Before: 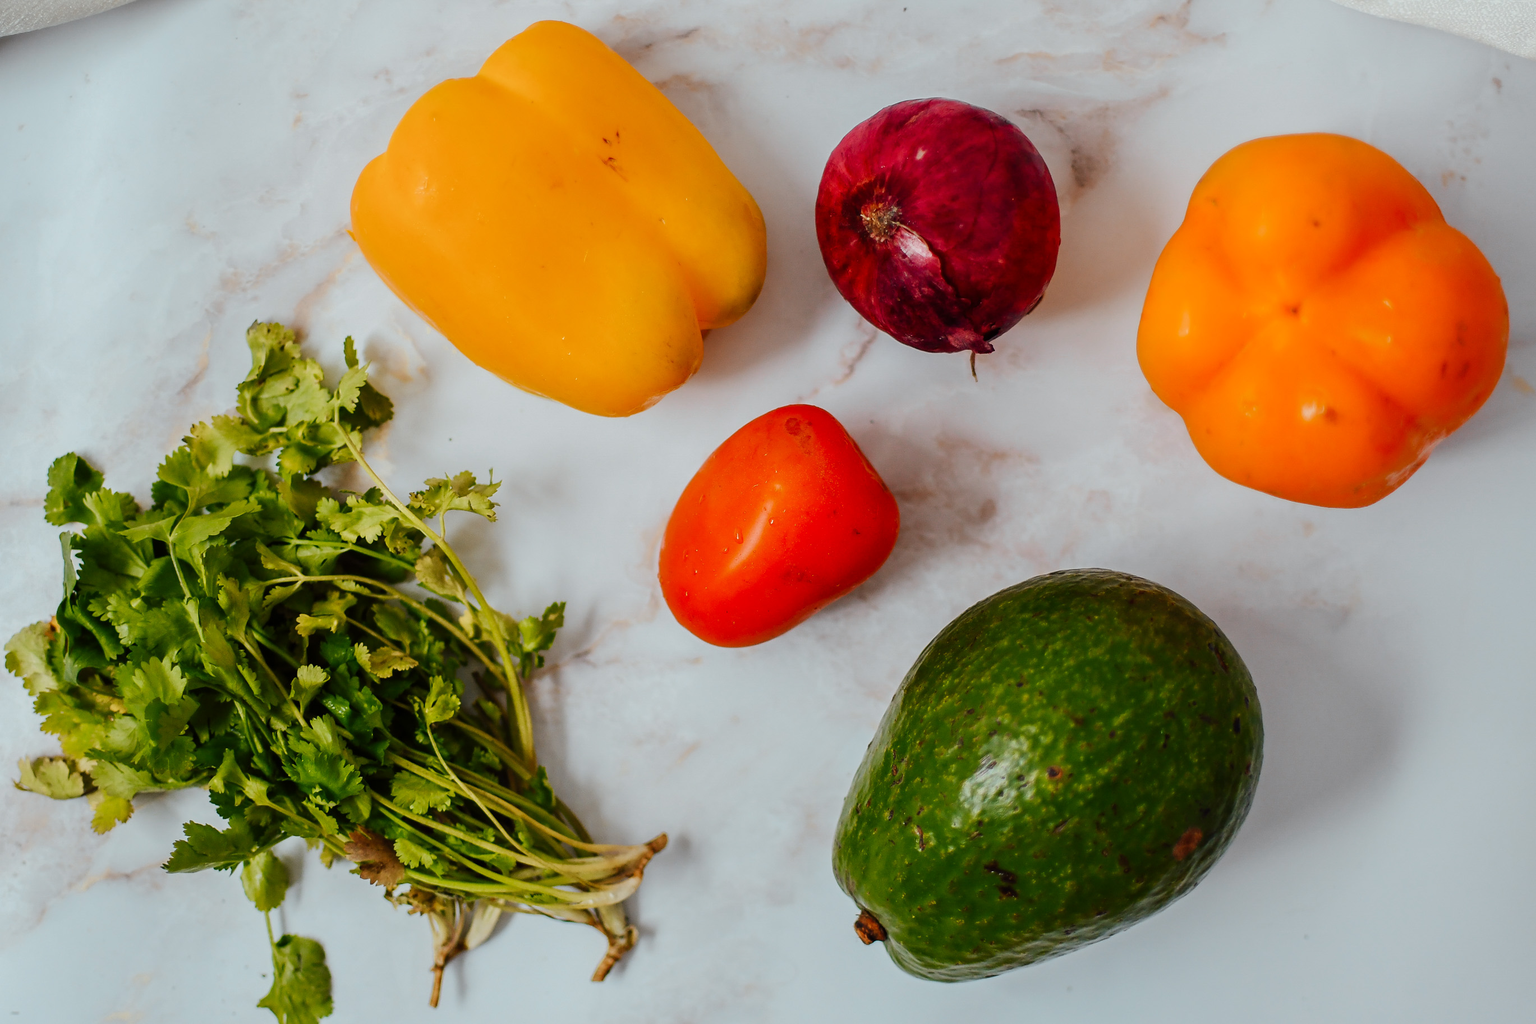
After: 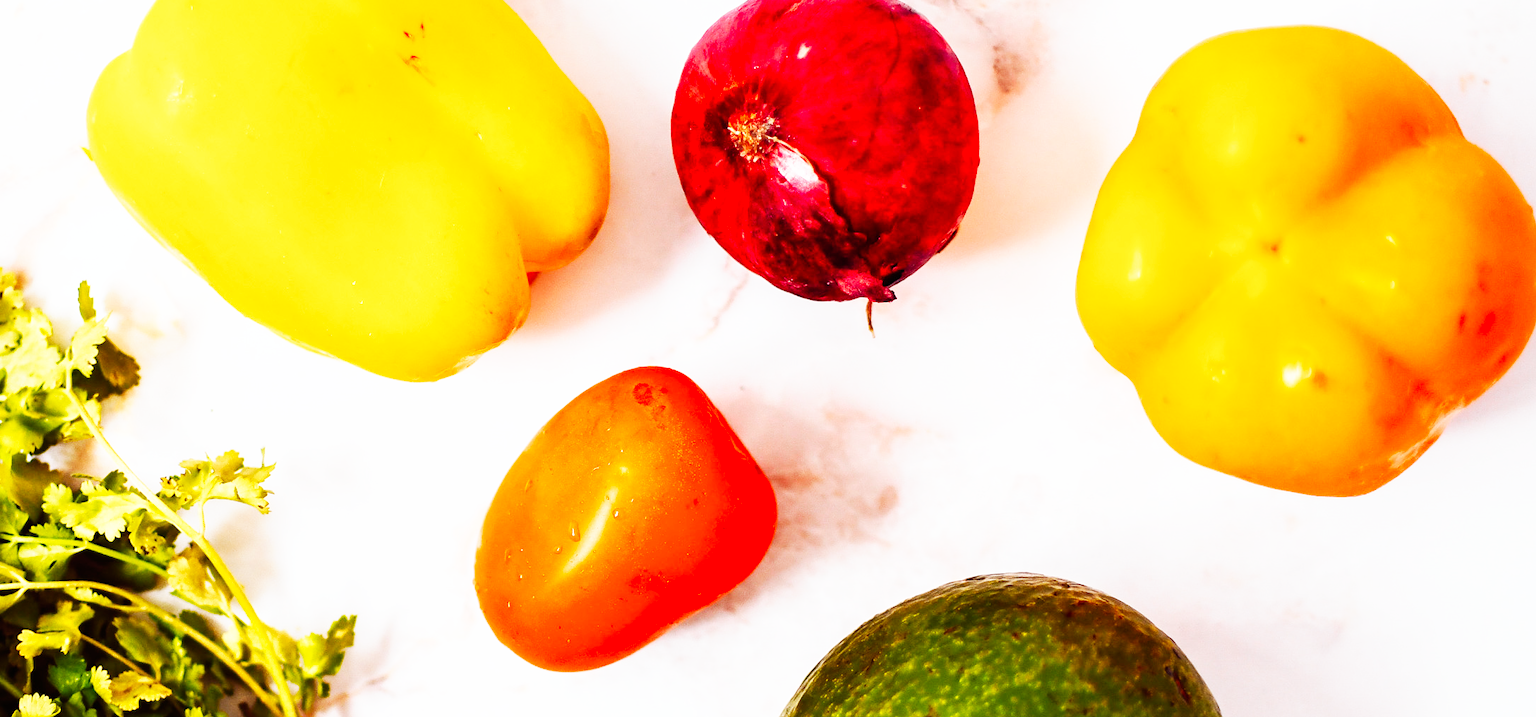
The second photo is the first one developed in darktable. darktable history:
base curve: curves: ch0 [(0, 0) (0.007, 0.004) (0.027, 0.03) (0.046, 0.07) (0.207, 0.54) (0.442, 0.872) (0.673, 0.972) (1, 1)], preserve colors none
crop: left 18.38%, top 11.092%, right 2.134%, bottom 33.217%
rgb levels: mode RGB, independent channels, levels [[0, 0.474, 1], [0, 0.5, 1], [0, 0.5, 1]]
exposure: exposure 0.6 EV, compensate highlight preservation false
